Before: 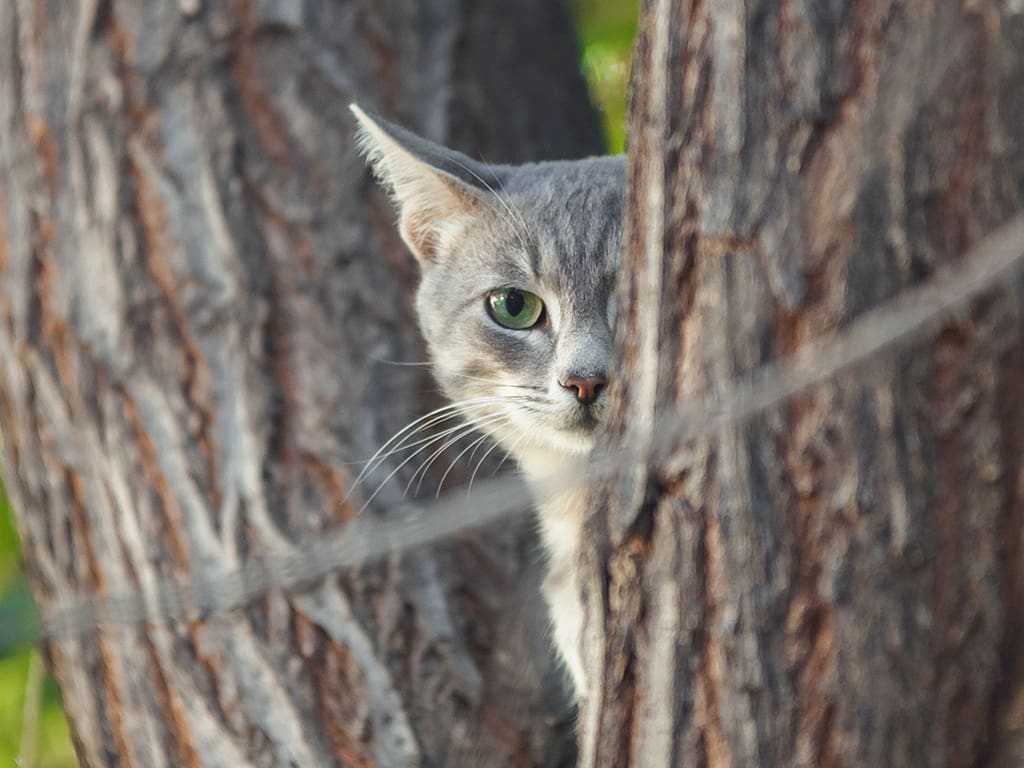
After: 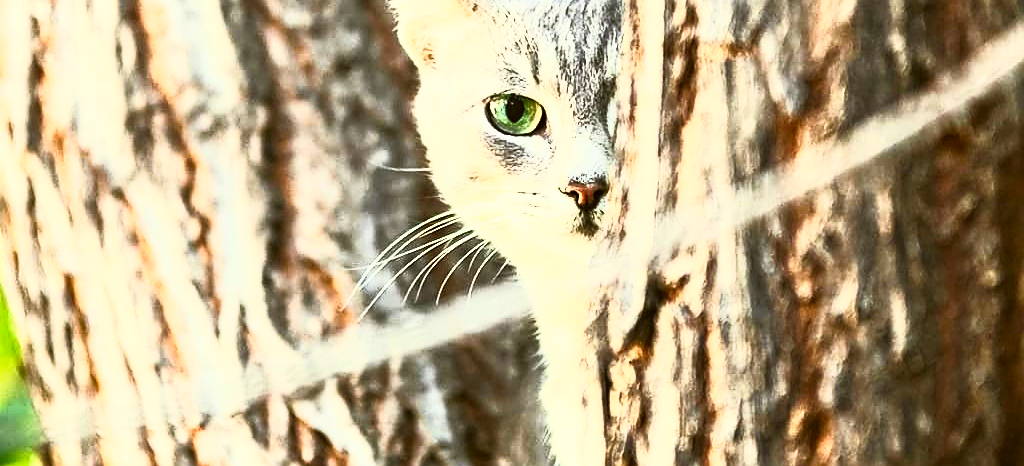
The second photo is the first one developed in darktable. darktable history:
color correction: highlights a* -1.43, highlights b* 10.12, shadows a* 0.395, shadows b* 19.35
contrast brightness saturation: contrast 1, brightness 1, saturation 1
shadows and highlights: shadows -62.32, white point adjustment -5.22, highlights 61.59
crop and rotate: top 25.357%, bottom 13.942%
sharpen: on, module defaults
contrast equalizer: y [[0.5 ×6], [0.5 ×6], [0.5, 0.5, 0.501, 0.545, 0.707, 0.863], [0 ×6], [0 ×6]]
levels: levels [0, 0.51, 1]
filmic rgb: black relative exposure -5.83 EV, white relative exposure 3.4 EV, hardness 3.68
